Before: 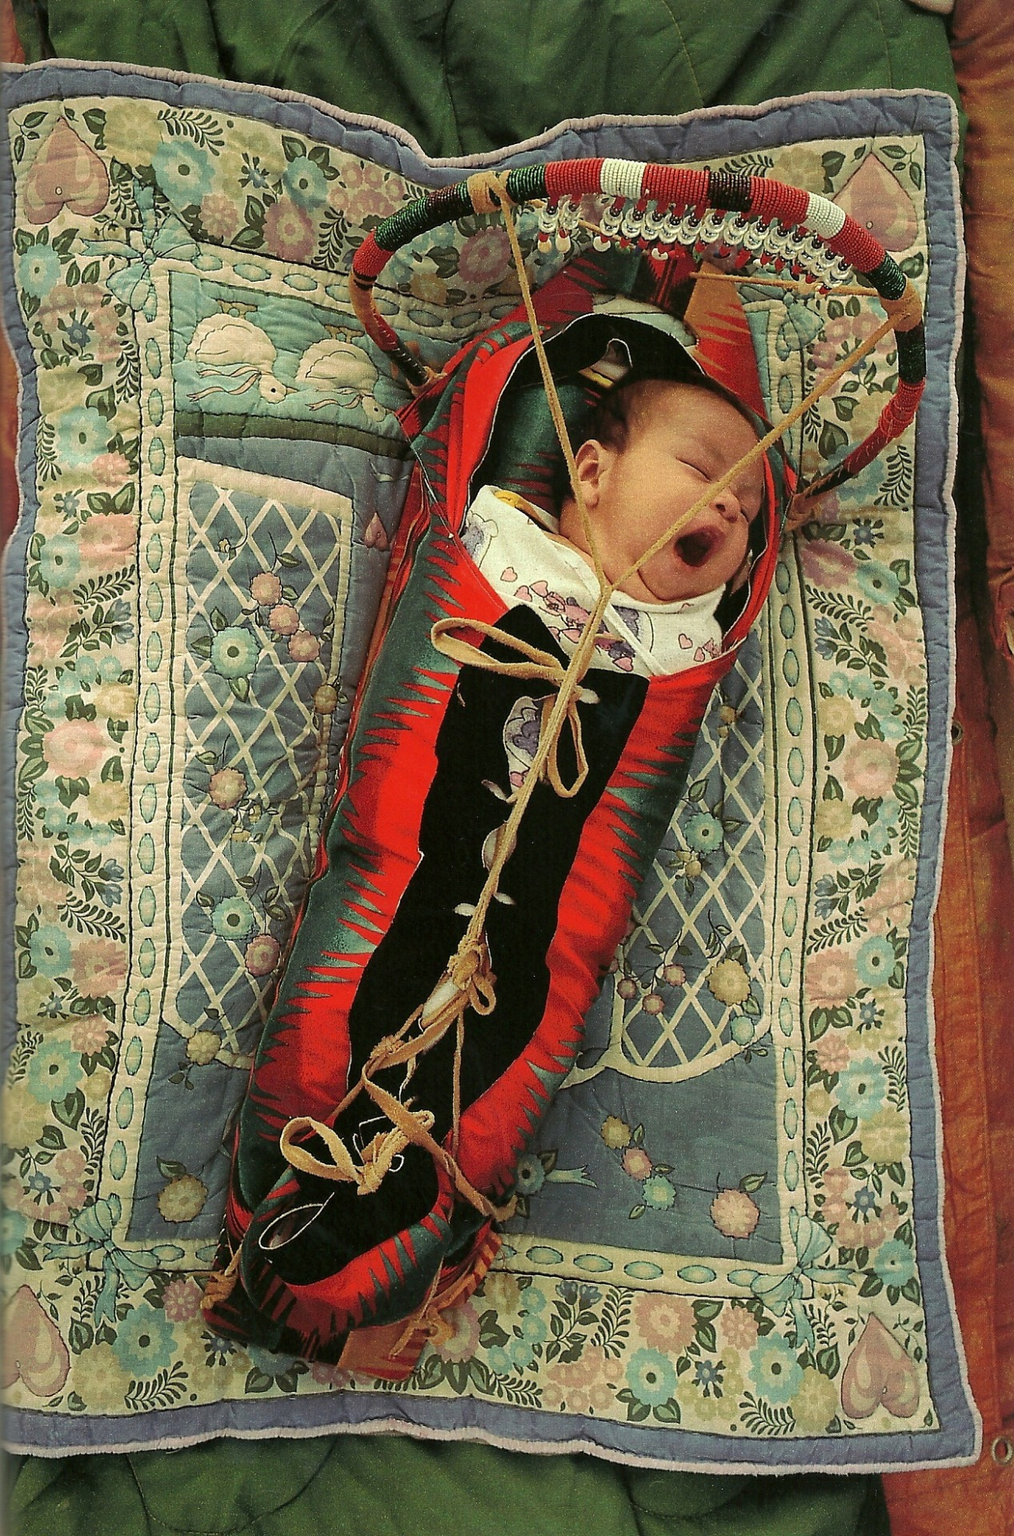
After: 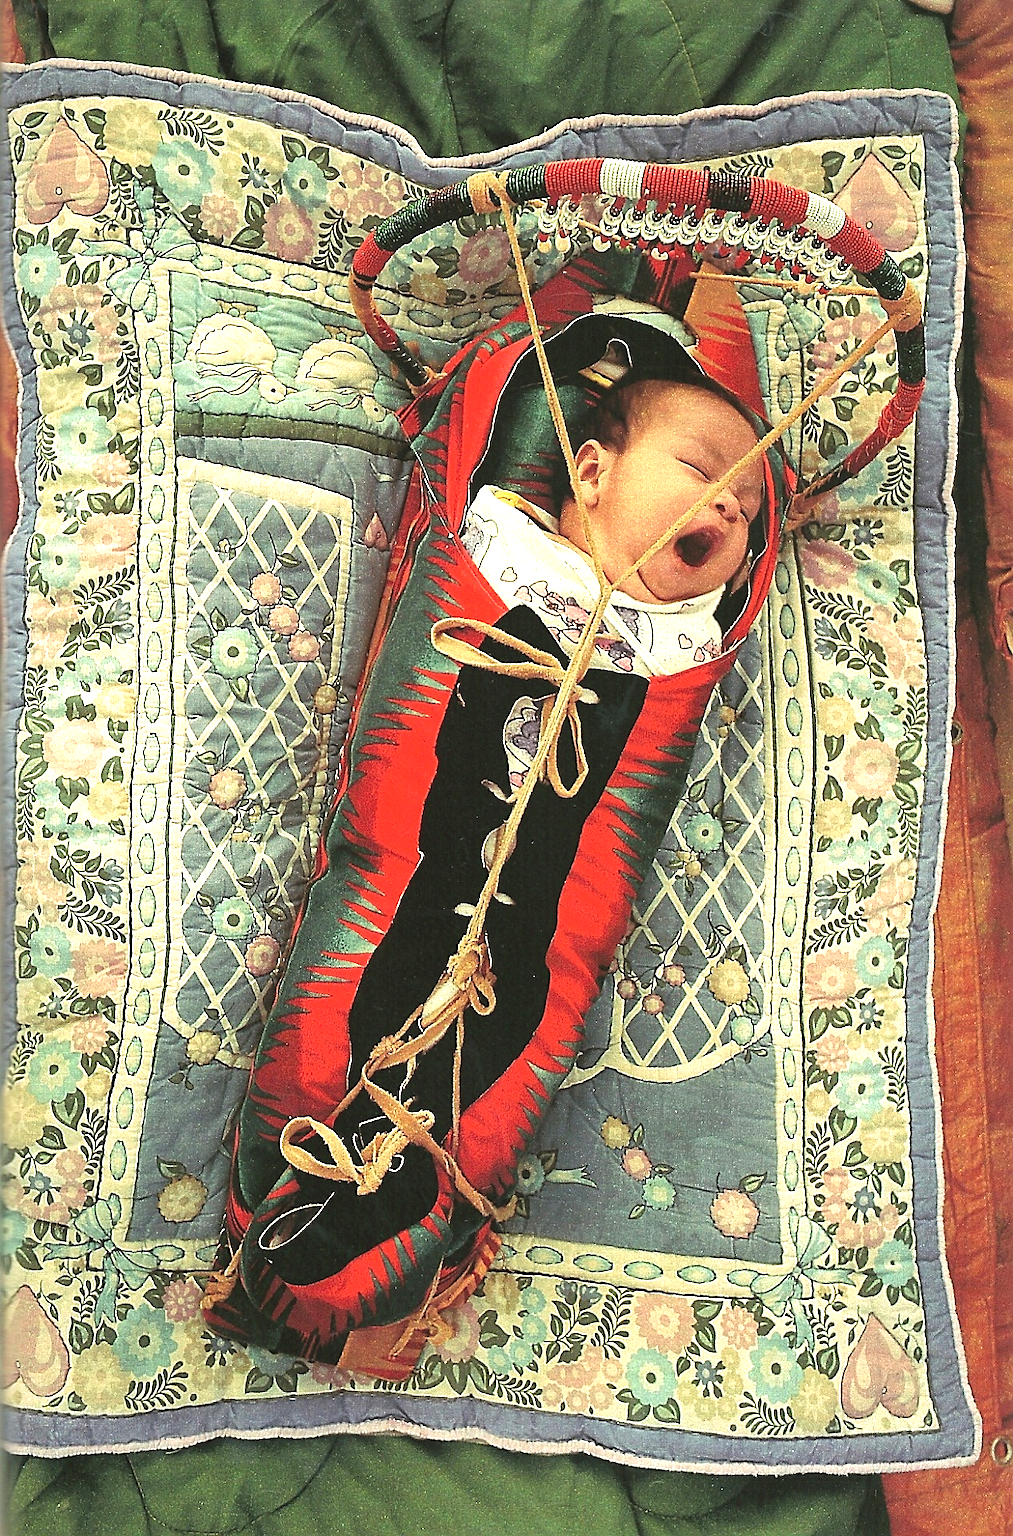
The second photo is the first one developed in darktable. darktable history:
sharpen: on, module defaults
exposure: black level correction -0.005, exposure 1 EV, compensate highlight preservation false
